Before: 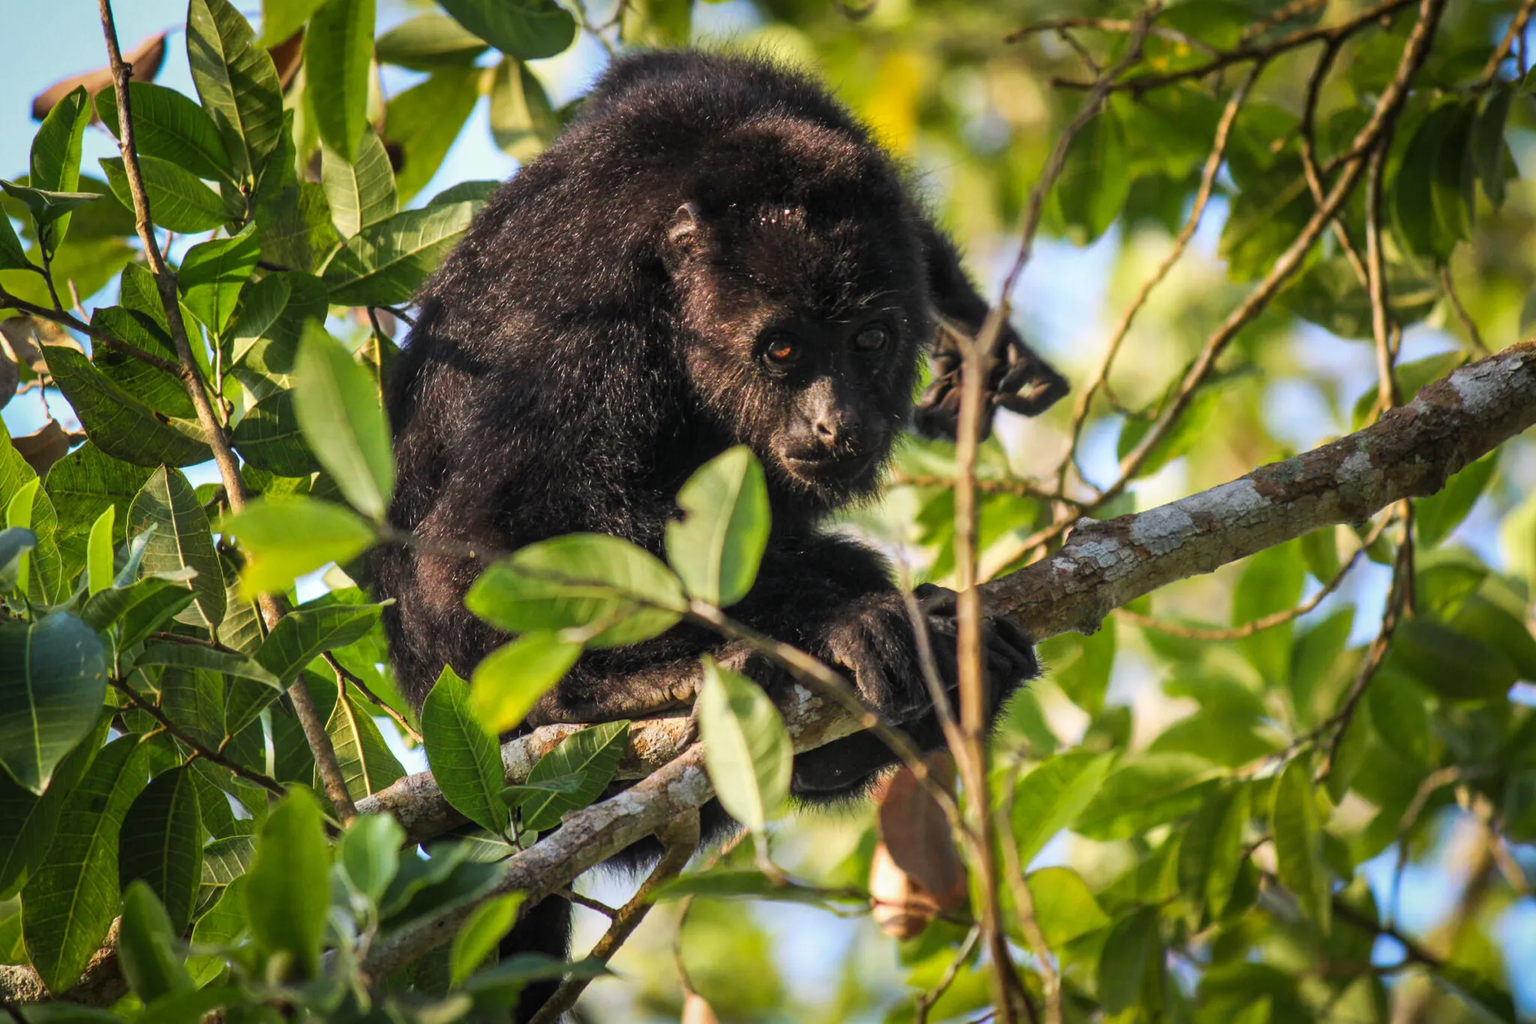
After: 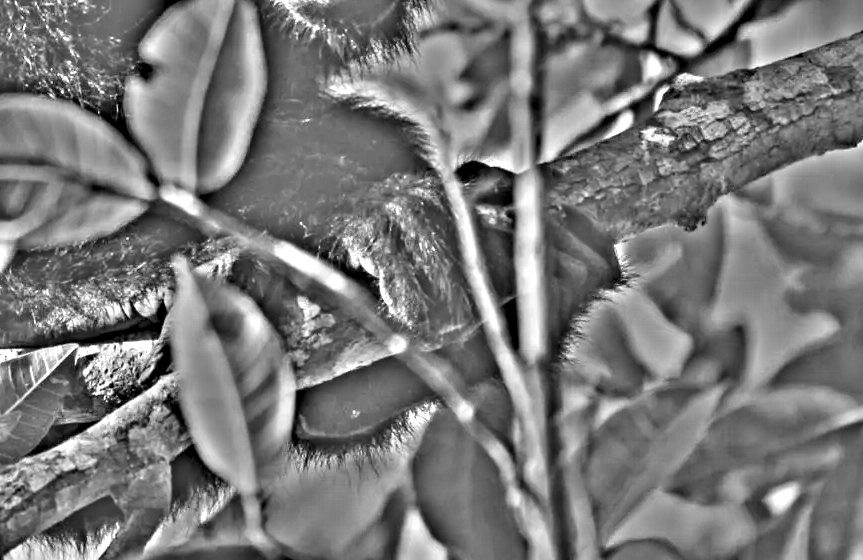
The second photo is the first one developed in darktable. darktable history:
highpass: on, module defaults
crop: left 37.221%, top 45.169%, right 20.63%, bottom 13.777%
